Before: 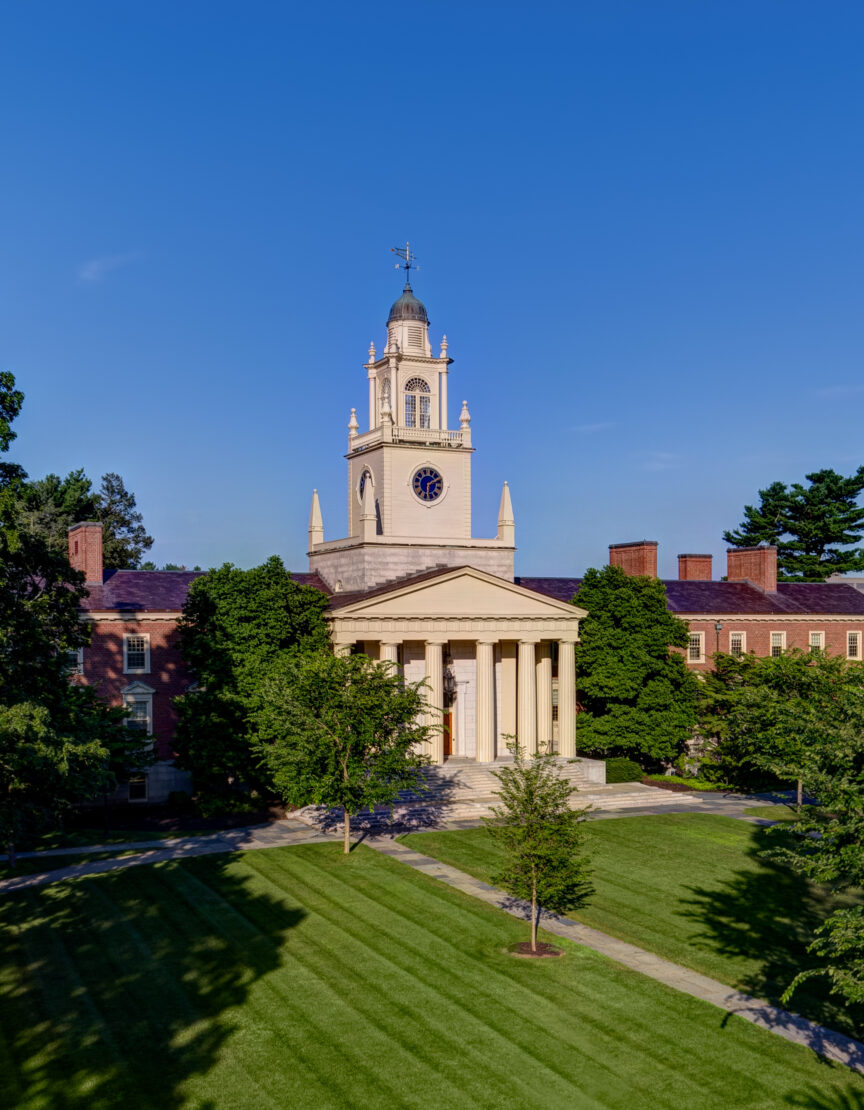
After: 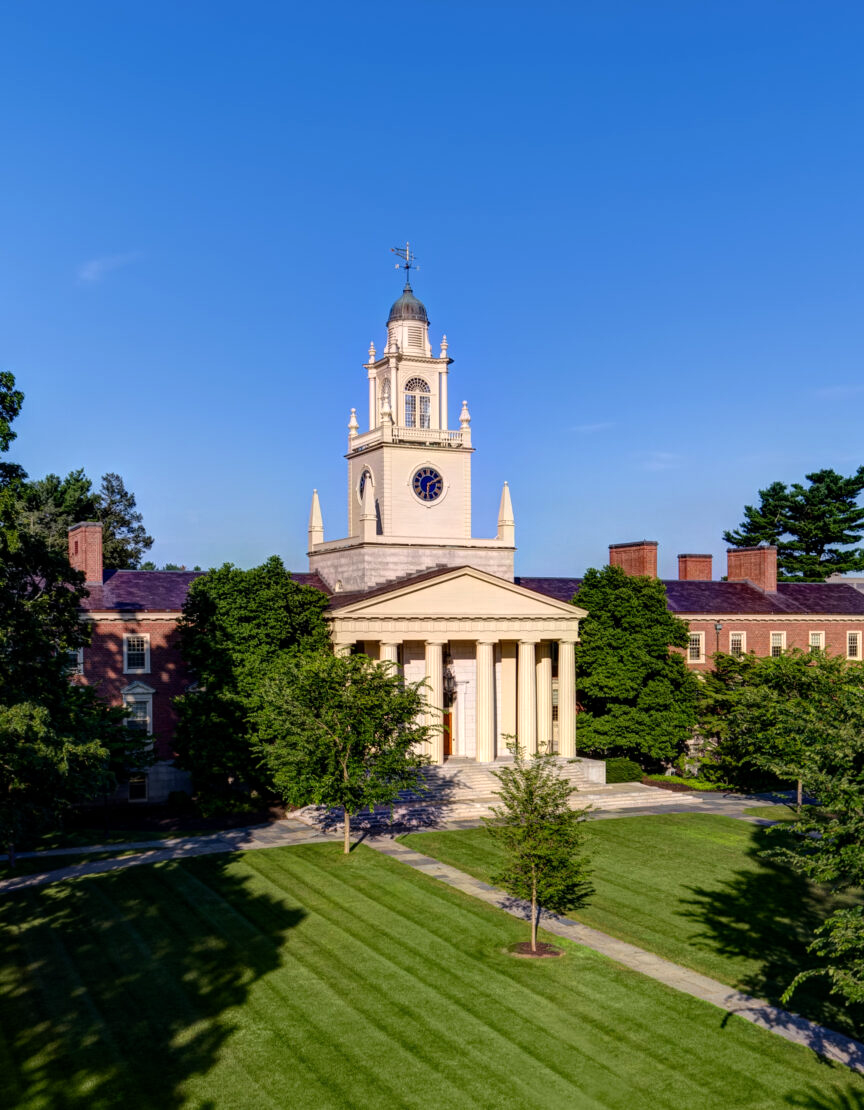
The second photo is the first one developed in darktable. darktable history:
tone equalizer: -8 EV -0.425 EV, -7 EV -0.394 EV, -6 EV -0.313 EV, -5 EV -0.251 EV, -3 EV 0.199 EV, -2 EV 0.321 EV, -1 EV 0.374 EV, +0 EV 0.409 EV
